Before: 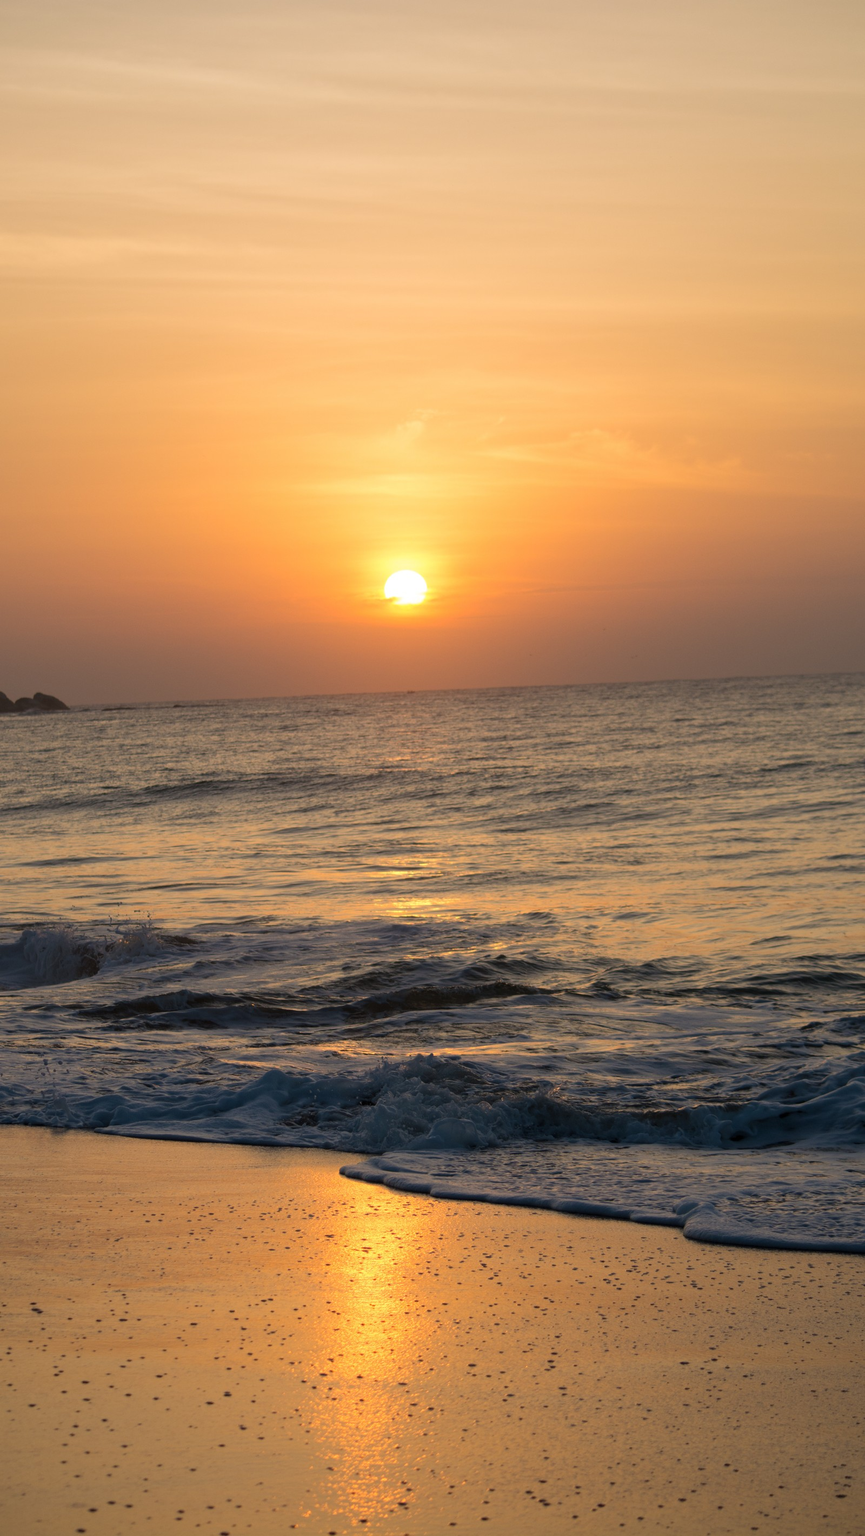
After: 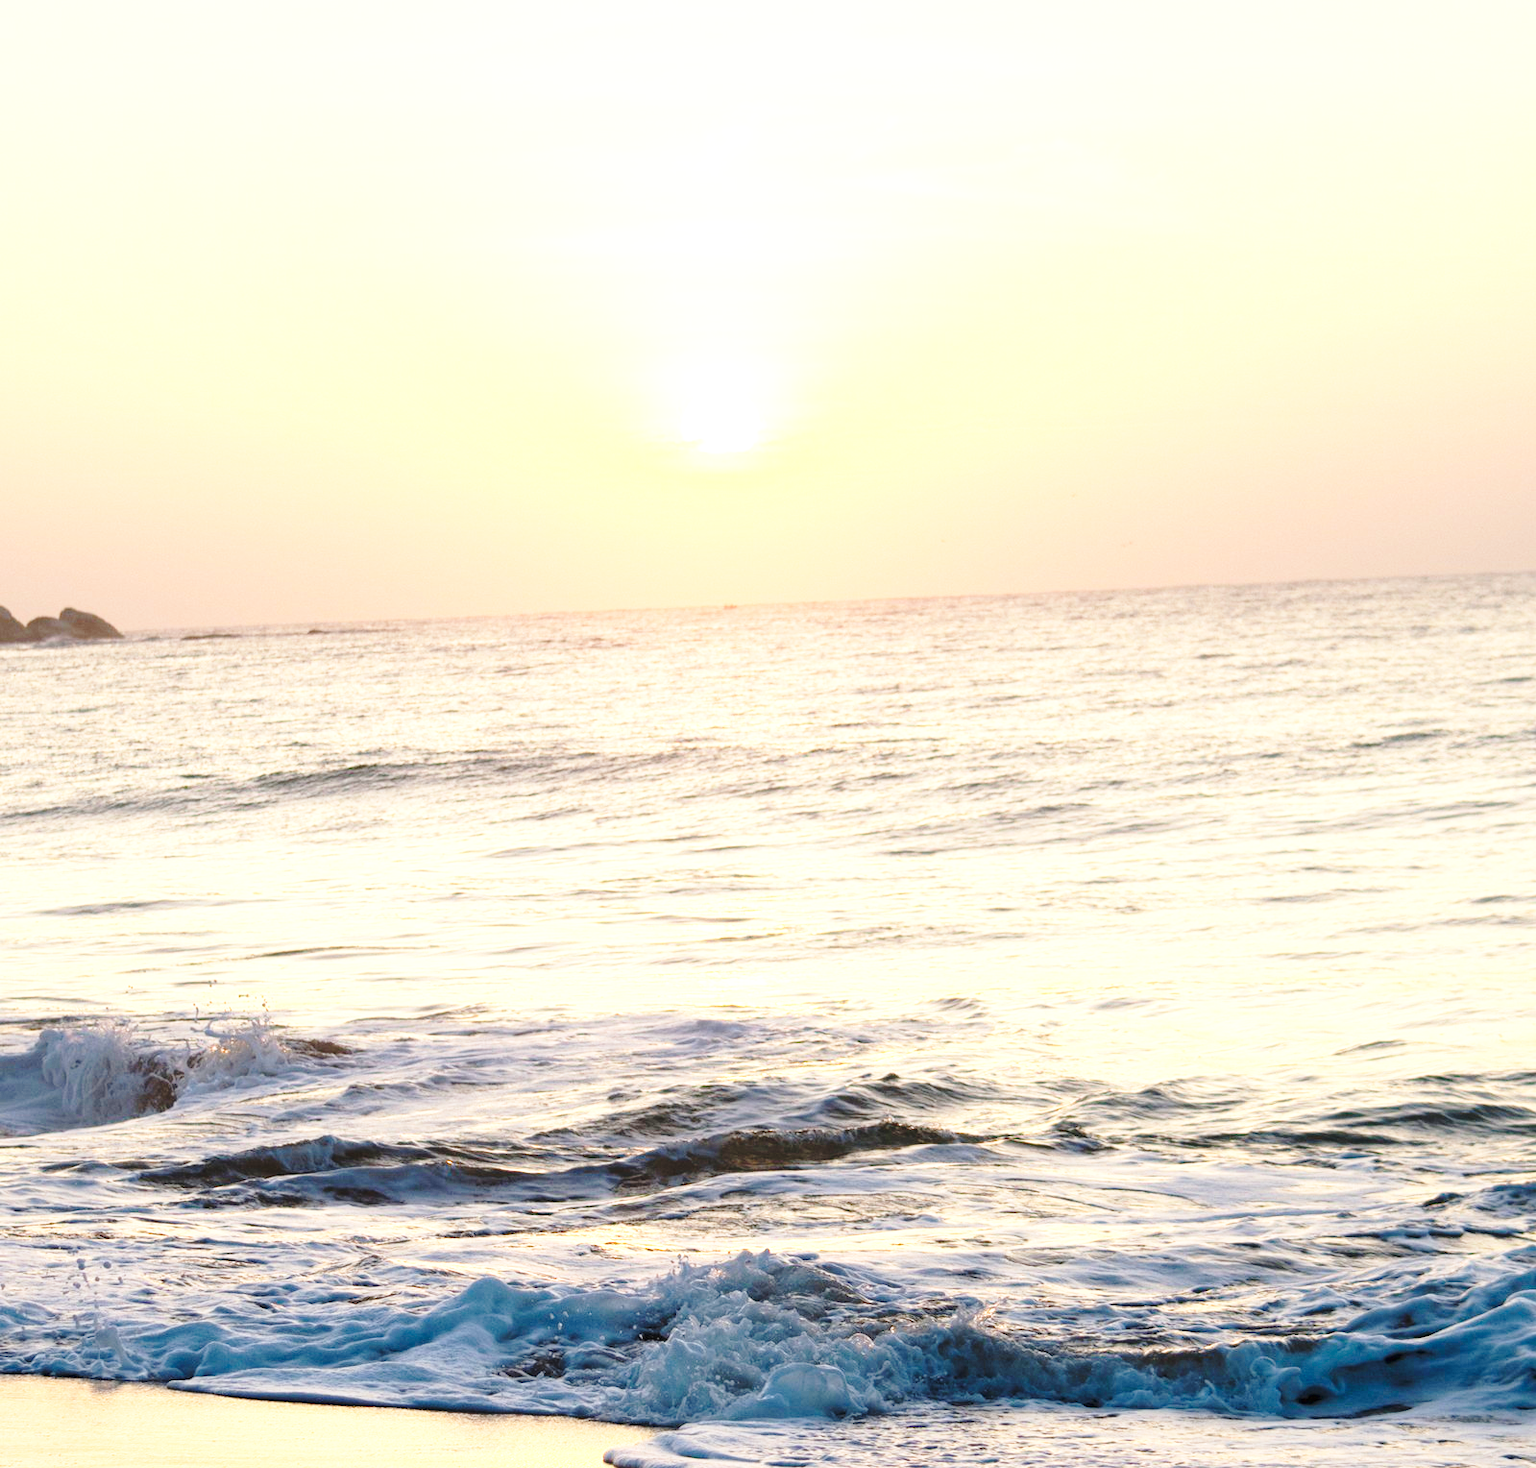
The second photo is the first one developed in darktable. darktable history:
base curve: curves: ch0 [(0, 0) (0.032, 0.037) (0.105, 0.228) (0.435, 0.76) (0.856, 0.983) (1, 1)], preserve colors none
crop and rotate: top 22.845%, bottom 23.299%
exposure: black level correction 0, exposure 1.888 EV, compensate highlight preservation false
